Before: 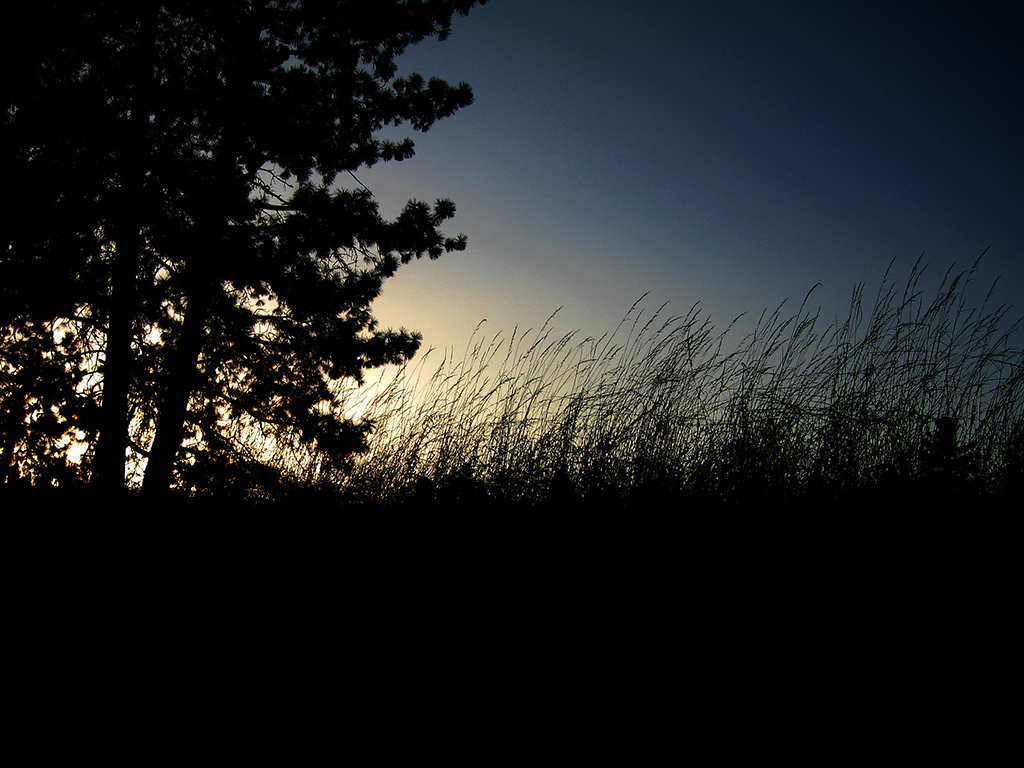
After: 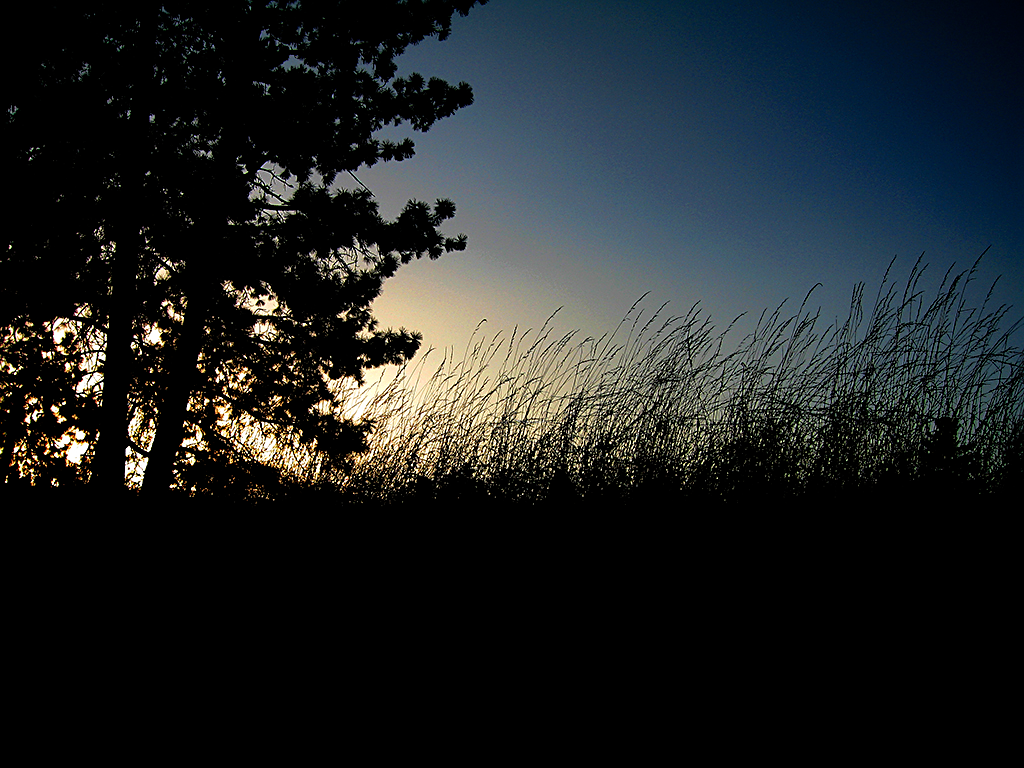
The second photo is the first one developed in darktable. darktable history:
shadows and highlights: shadows 43.06, highlights 6.94
sharpen: on, module defaults
